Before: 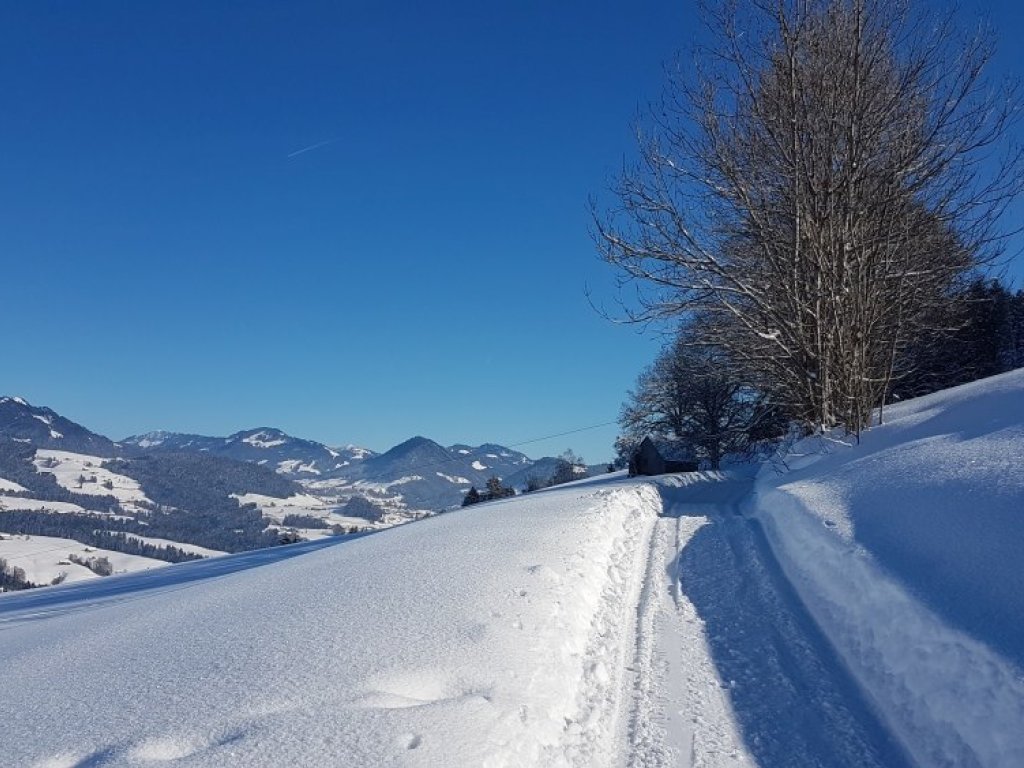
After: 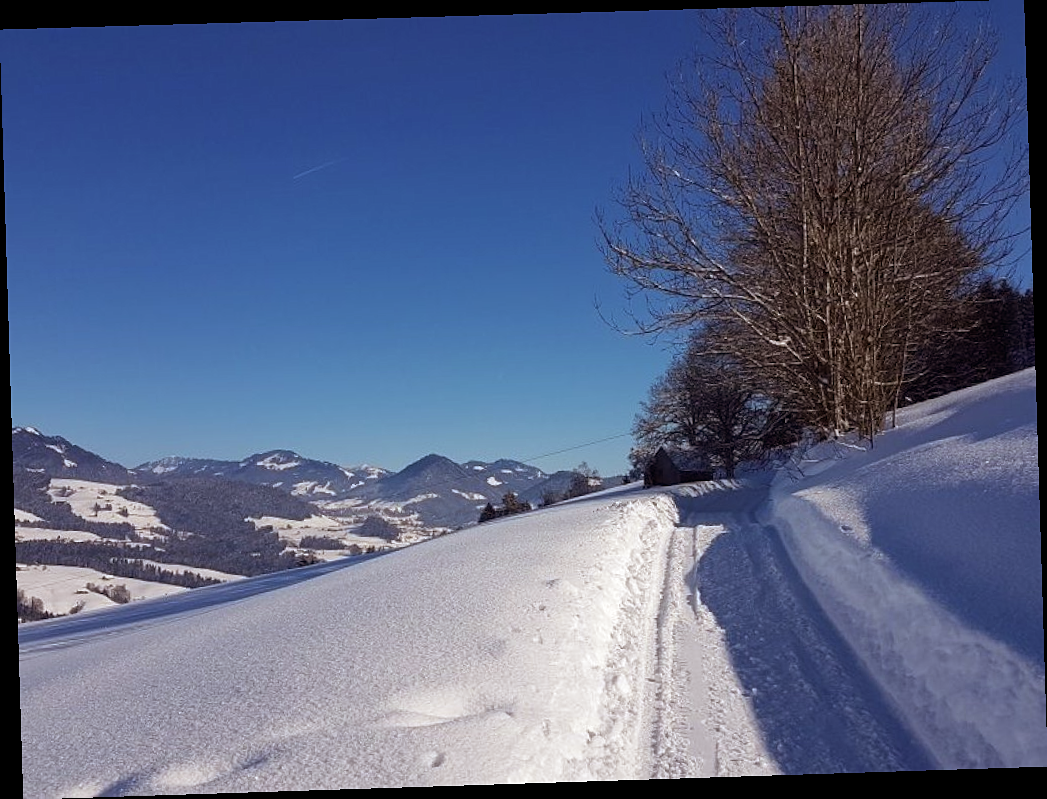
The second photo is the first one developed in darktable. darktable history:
rgb levels: mode RGB, independent channels, levels [[0, 0.5, 1], [0, 0.521, 1], [0, 0.536, 1]]
rotate and perspective: rotation -1.77°, lens shift (horizontal) 0.004, automatic cropping off
sharpen: radius 1.272, amount 0.305, threshold 0
